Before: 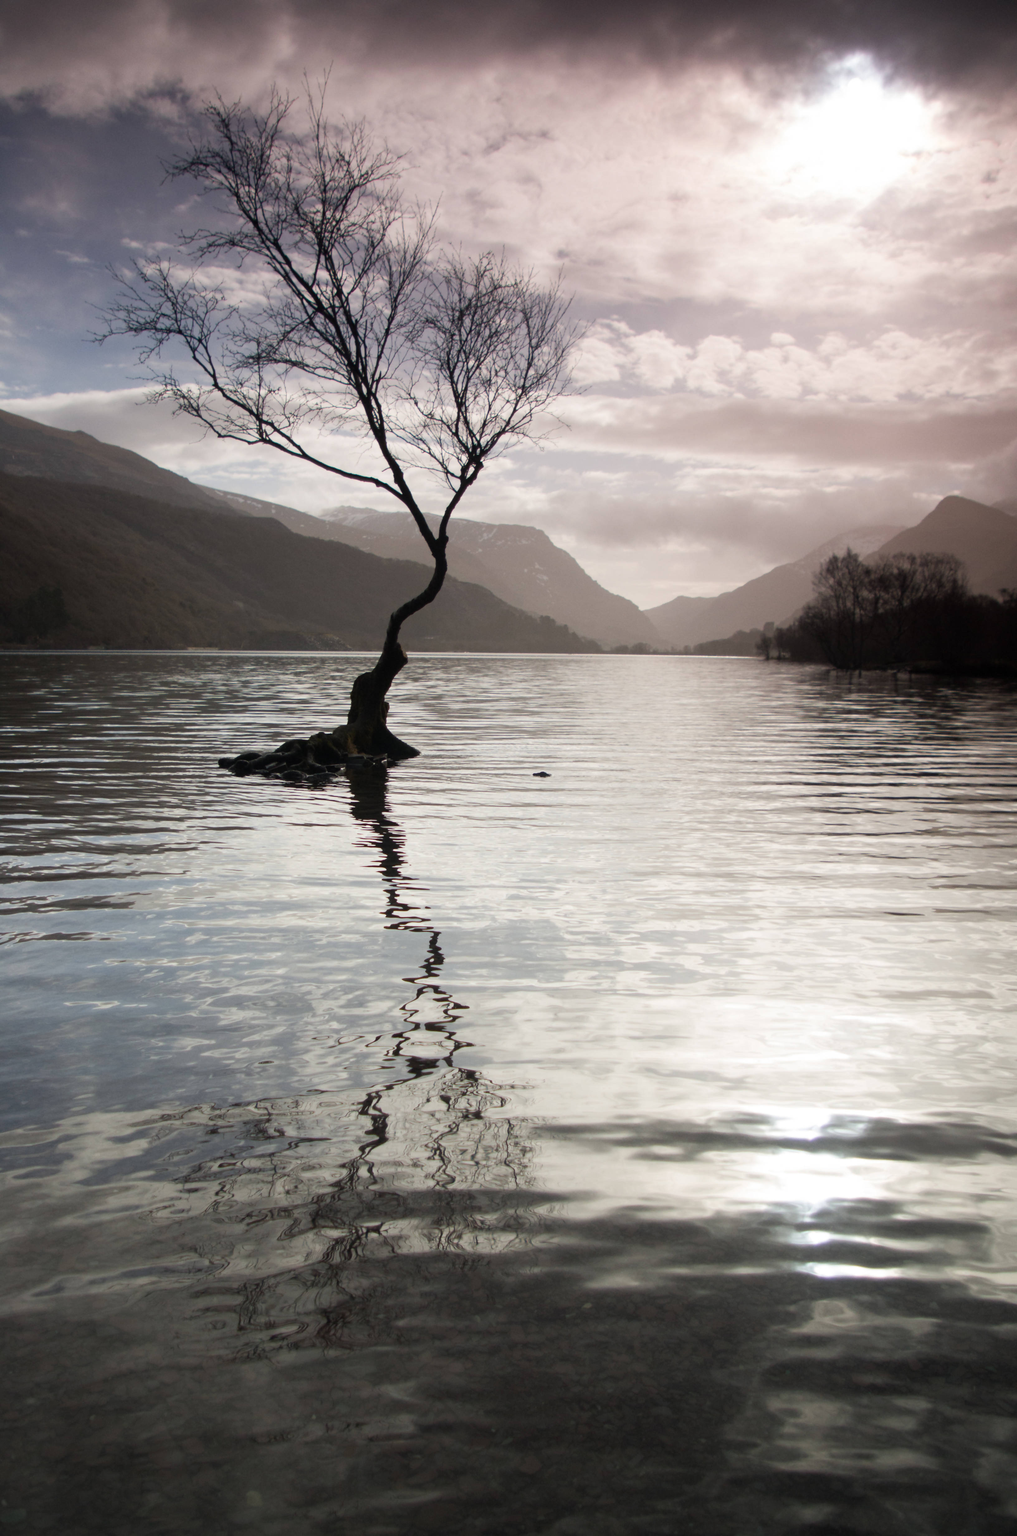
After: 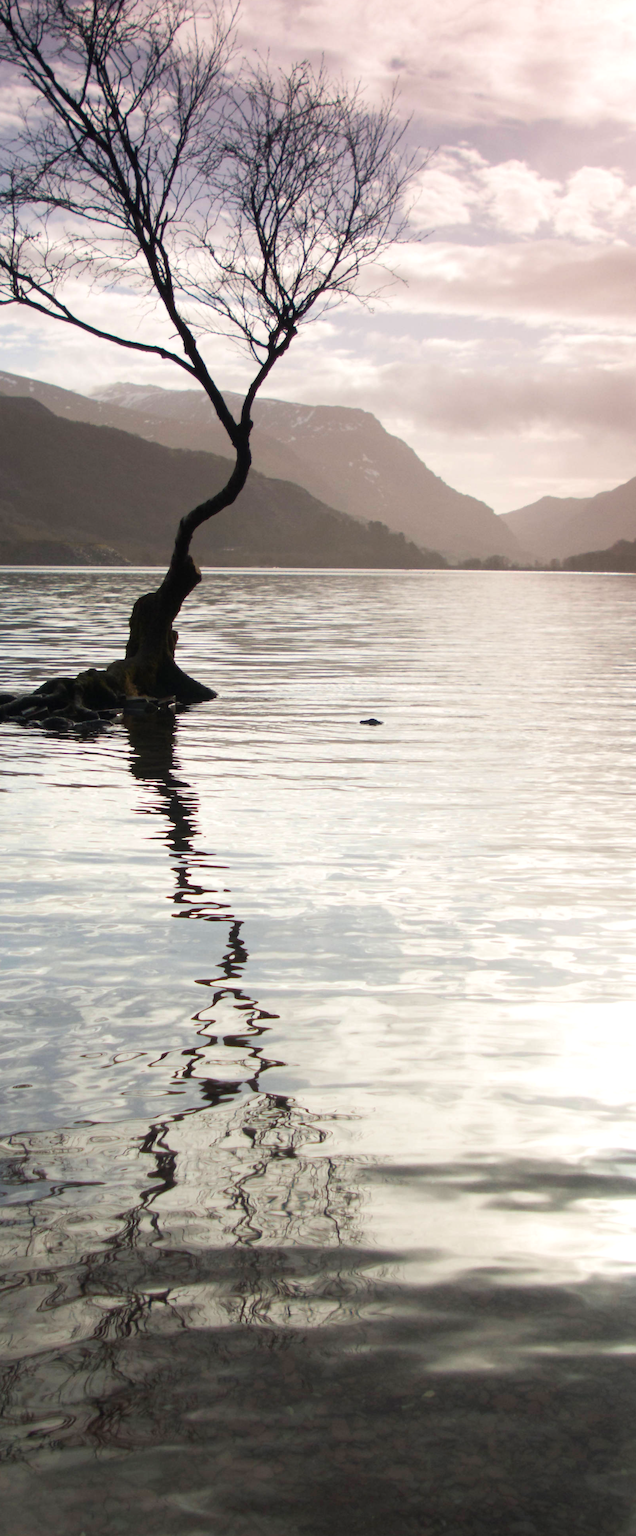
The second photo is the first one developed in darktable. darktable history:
crop and rotate: angle 0.015°, left 24.452%, top 13.257%, right 26.075%, bottom 7.636%
exposure: exposure 0.296 EV, compensate highlight preservation false
velvia: on, module defaults
